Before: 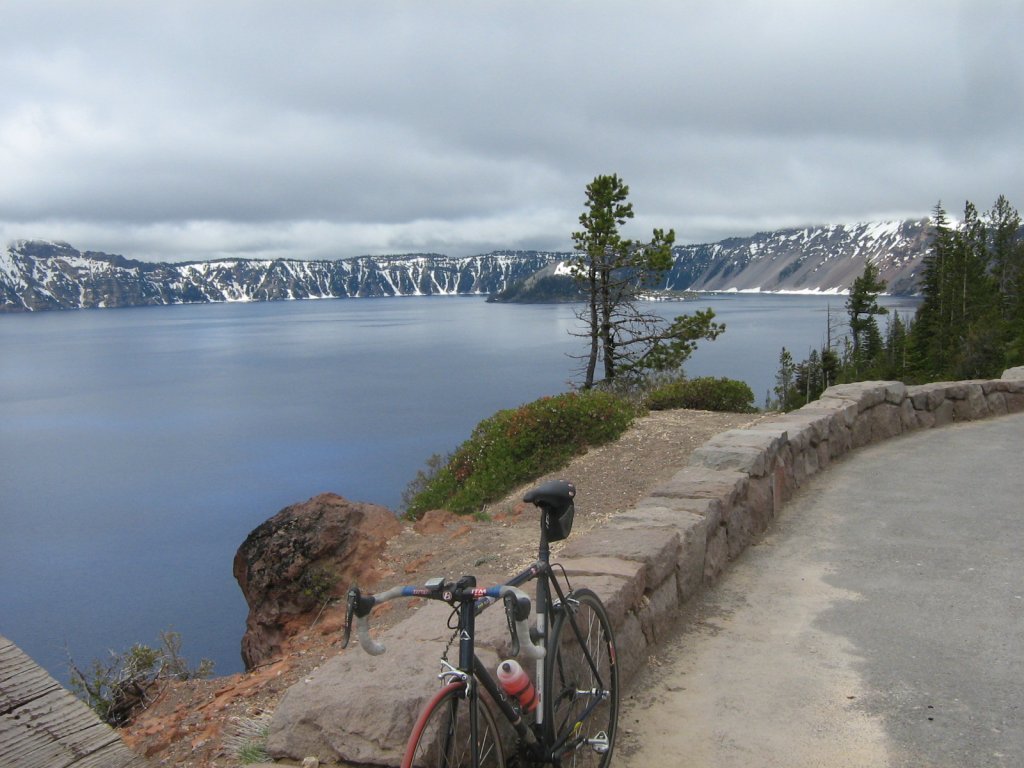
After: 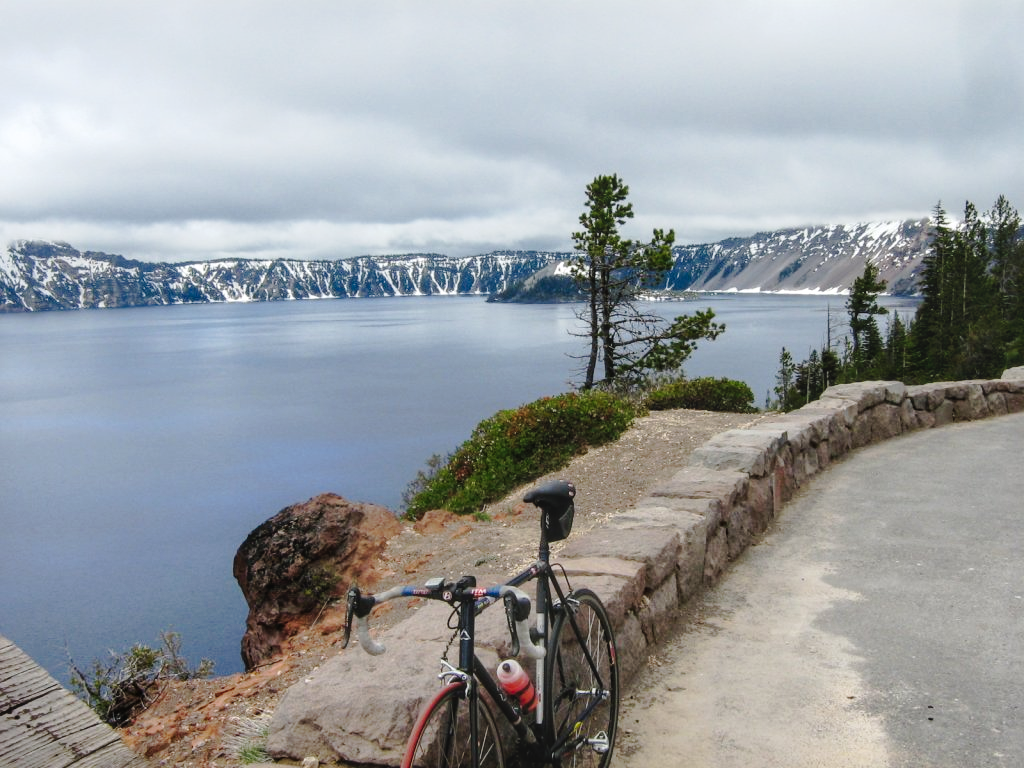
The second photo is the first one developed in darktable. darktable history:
tone curve: curves: ch0 [(0, 0) (0.003, 0.085) (0.011, 0.086) (0.025, 0.086) (0.044, 0.088) (0.069, 0.093) (0.1, 0.102) (0.136, 0.12) (0.177, 0.157) (0.224, 0.203) (0.277, 0.277) (0.335, 0.36) (0.399, 0.463) (0.468, 0.559) (0.543, 0.626) (0.623, 0.703) (0.709, 0.789) (0.801, 0.869) (0.898, 0.927) (1, 1)], preserve colors none
local contrast: detail 130%
